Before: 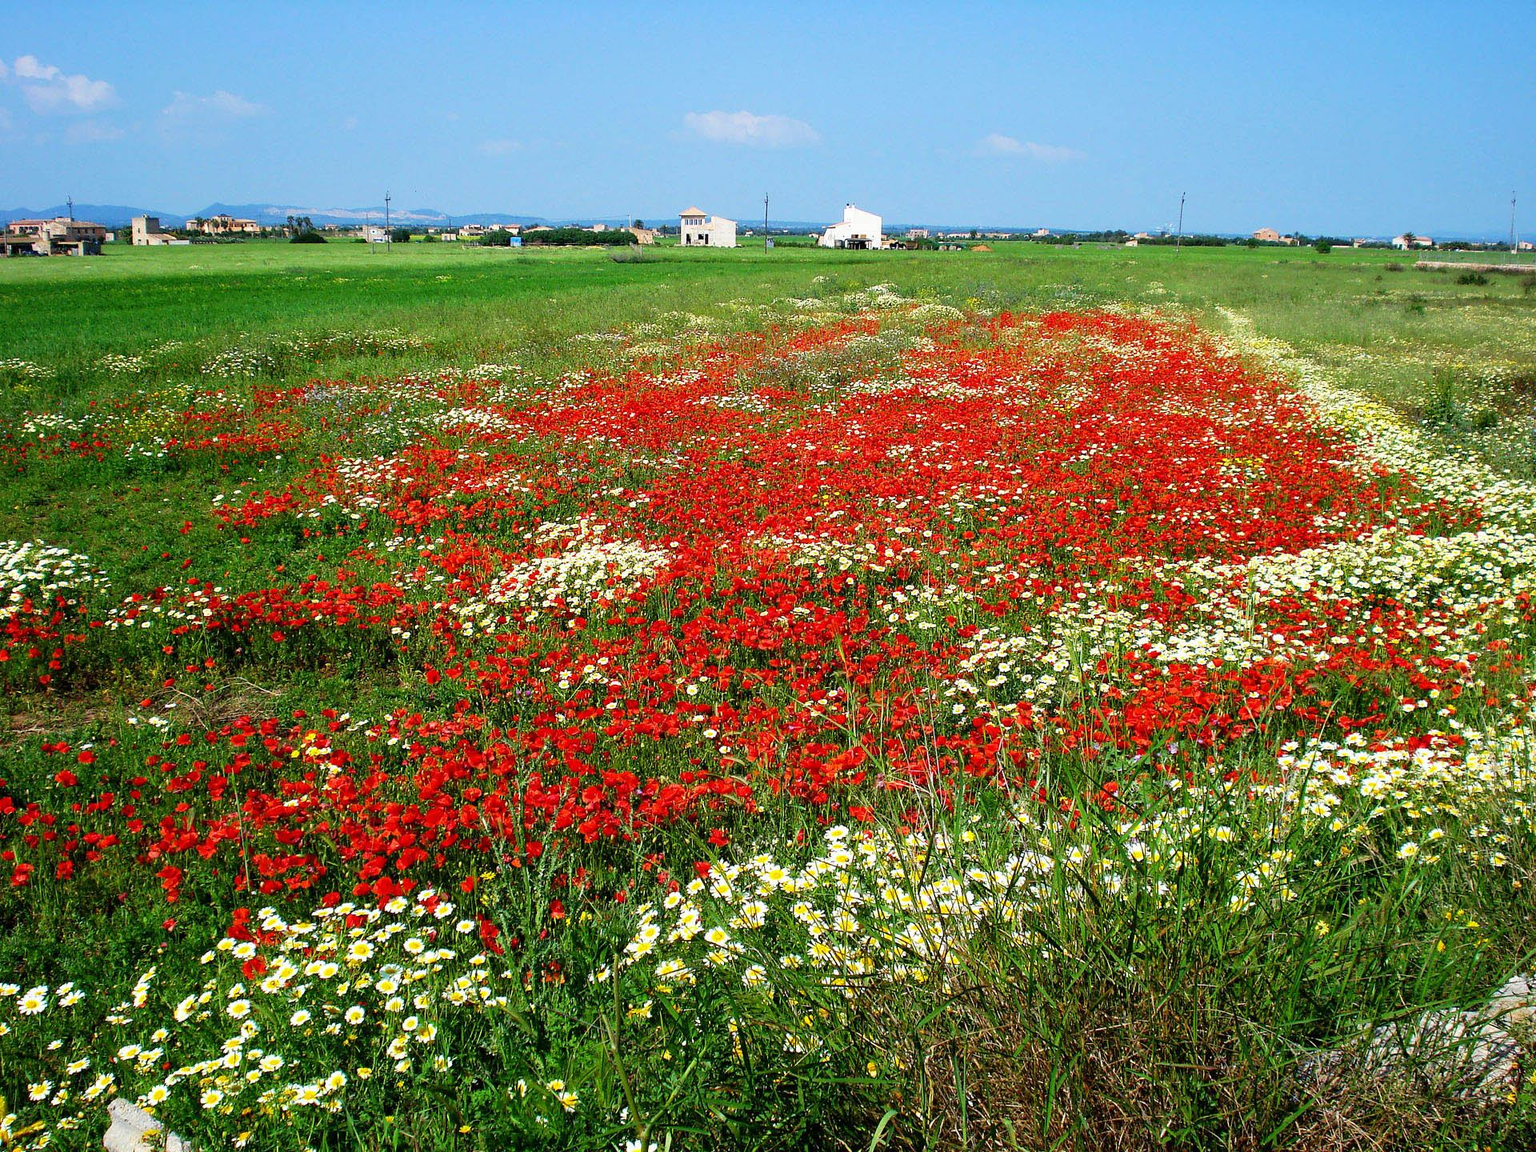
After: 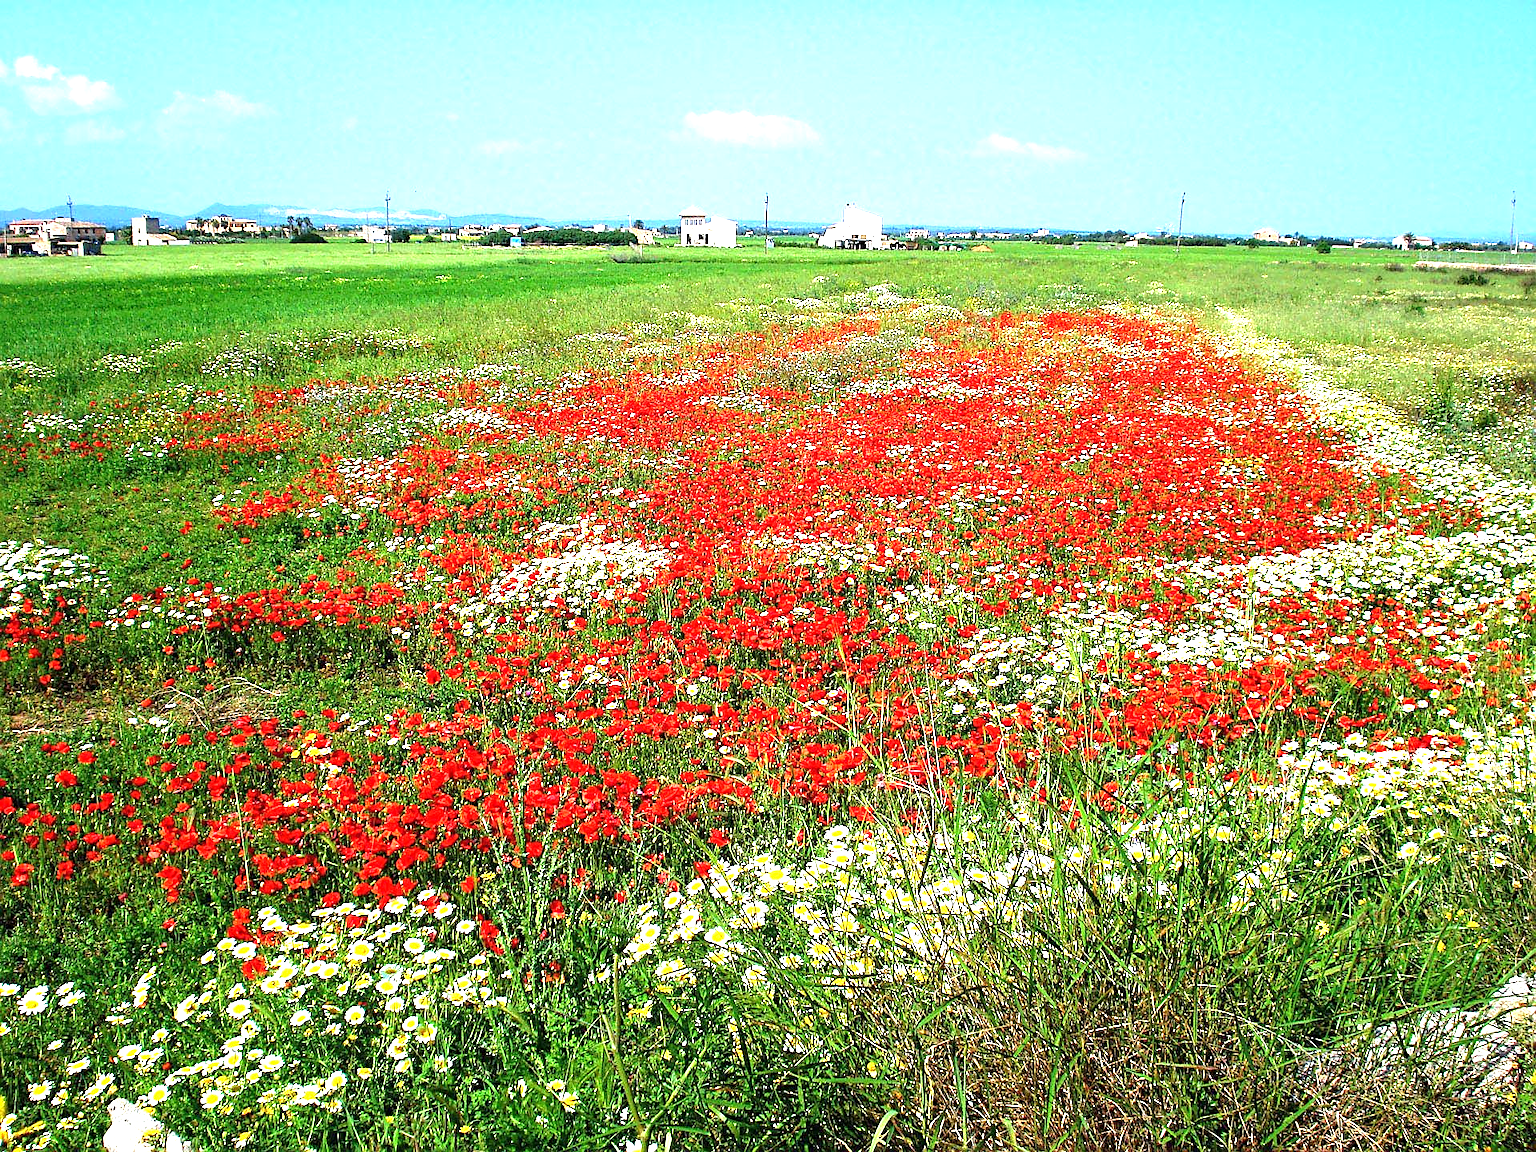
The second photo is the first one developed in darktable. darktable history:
sharpen: on, module defaults
exposure: black level correction 0, exposure 1.196 EV, compensate highlight preservation false
